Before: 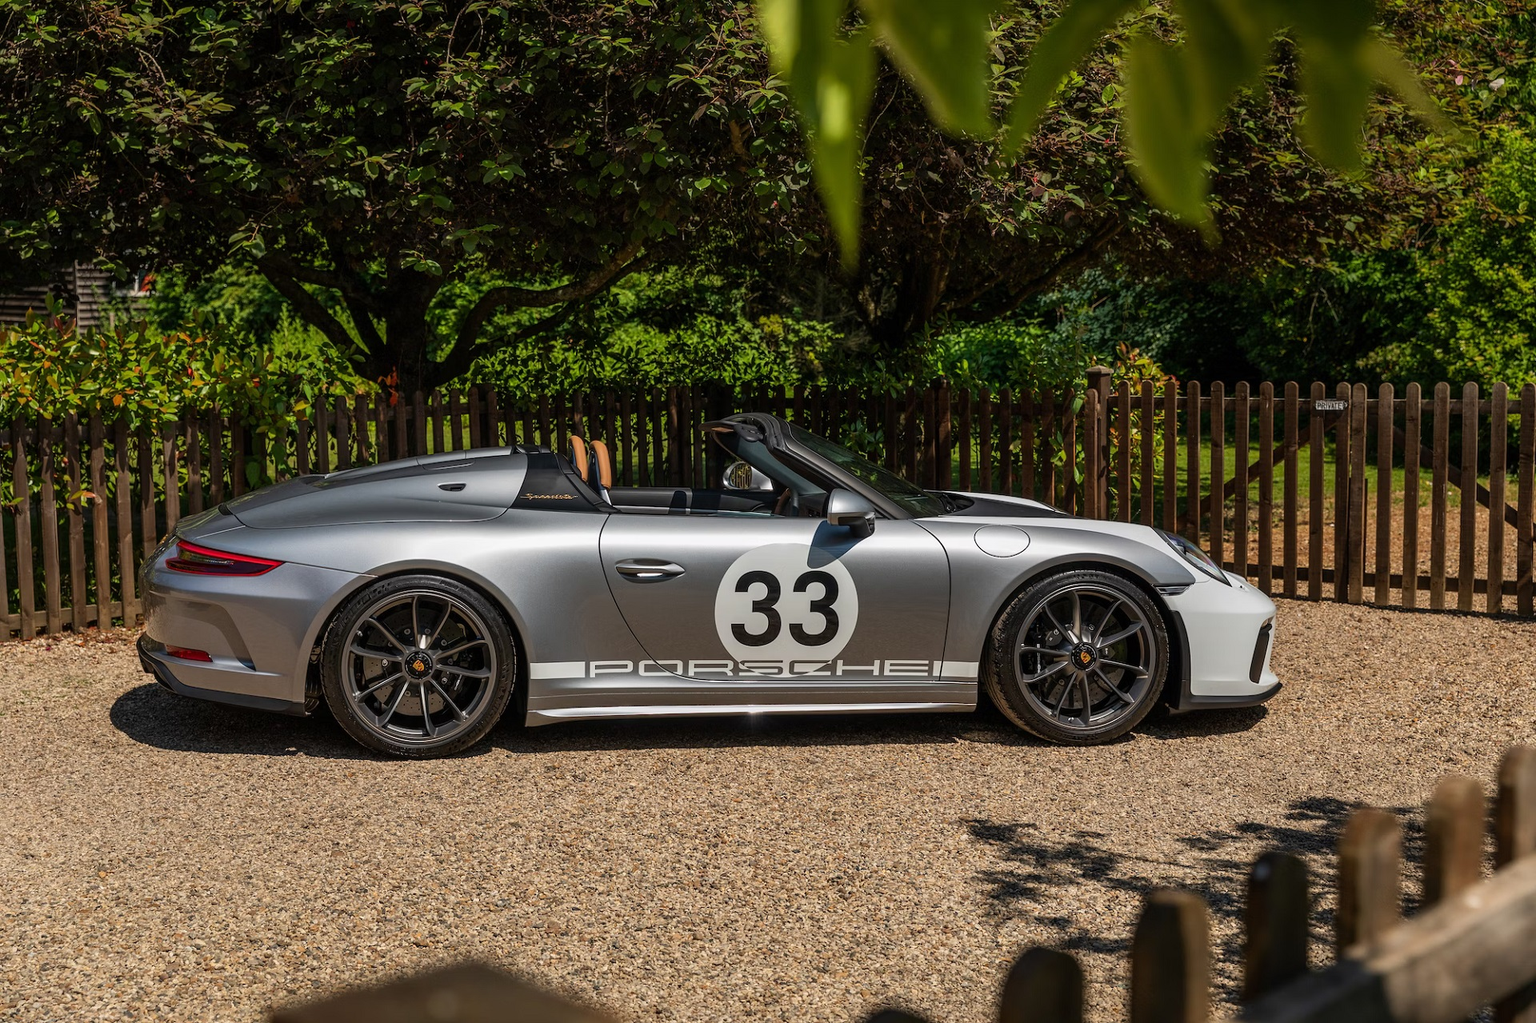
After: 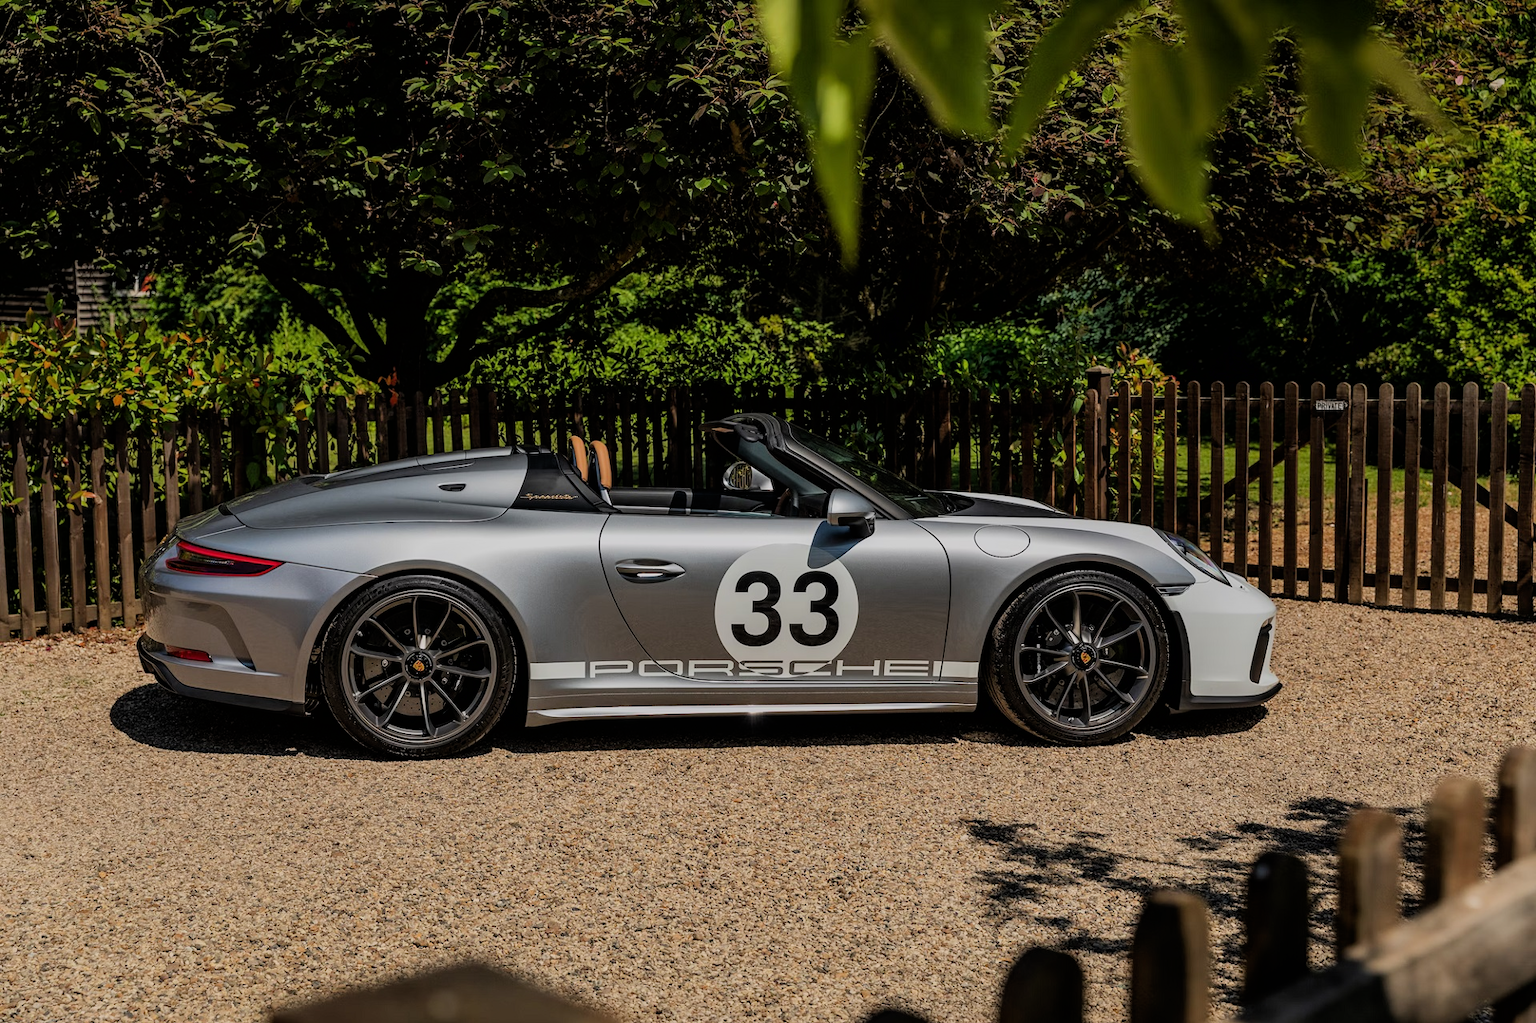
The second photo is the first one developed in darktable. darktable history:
filmic rgb: black relative exposure -6.71 EV, white relative exposure 4.56 EV, hardness 3.24, color science v6 (2022)
